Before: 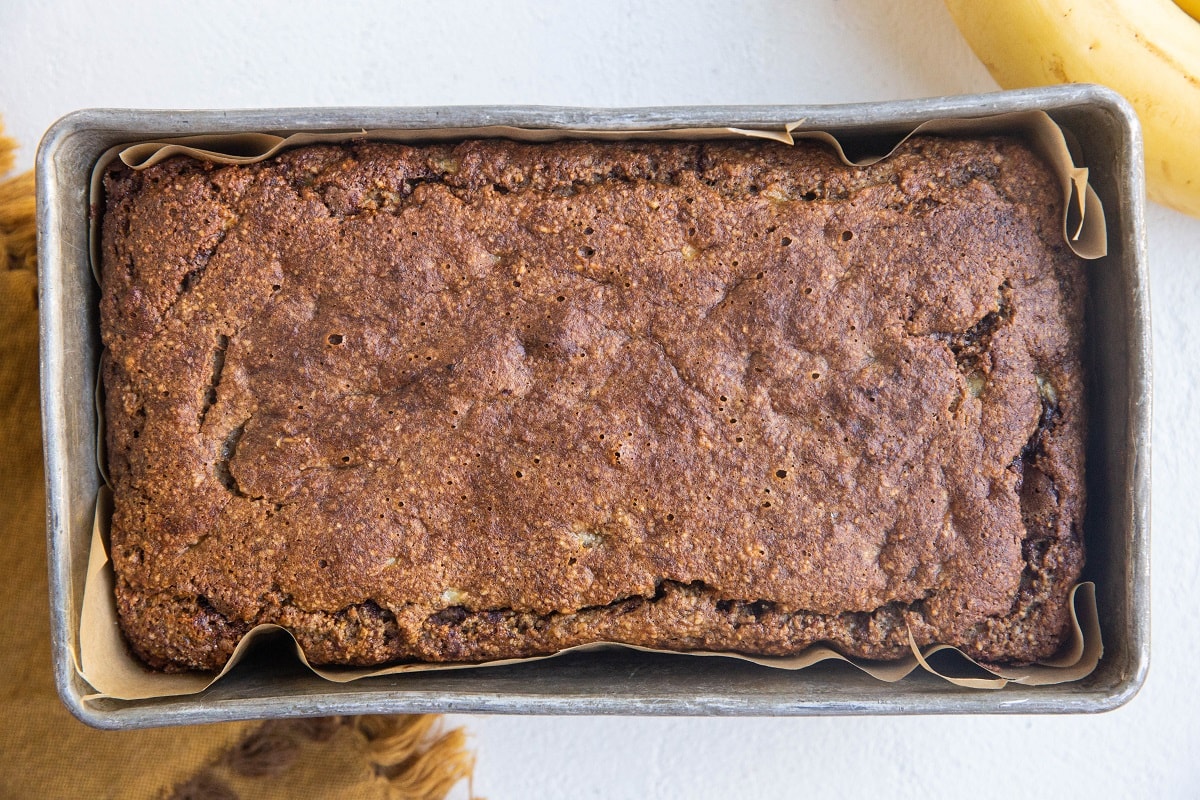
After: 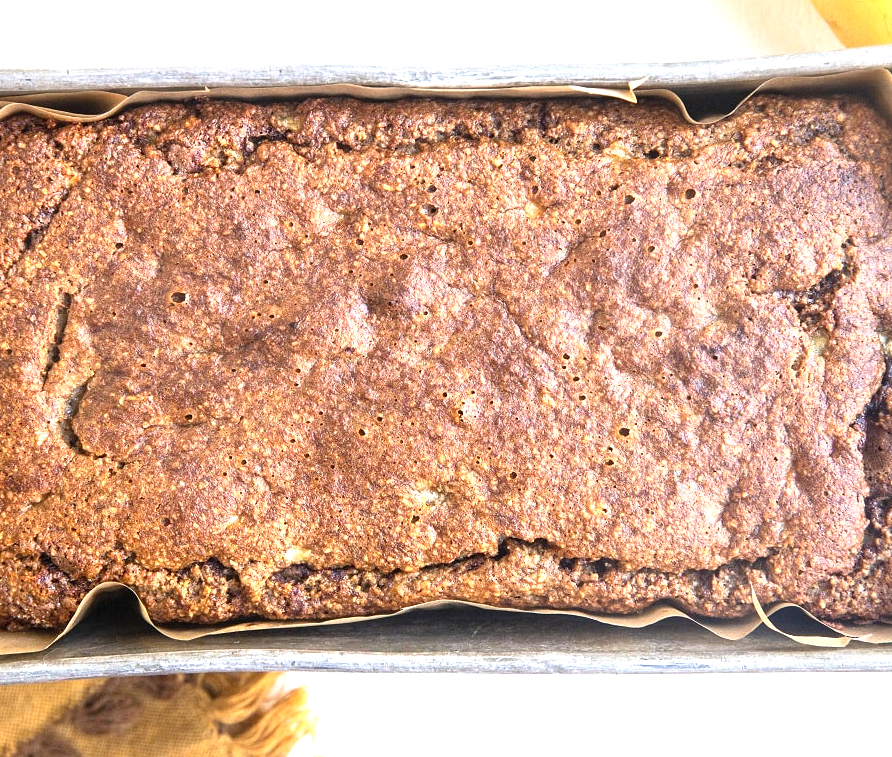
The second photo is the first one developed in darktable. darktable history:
crop and rotate: left 13.119%, top 5.274%, right 12.518%
exposure: black level correction 0, exposure 1.199 EV, compensate highlight preservation false
